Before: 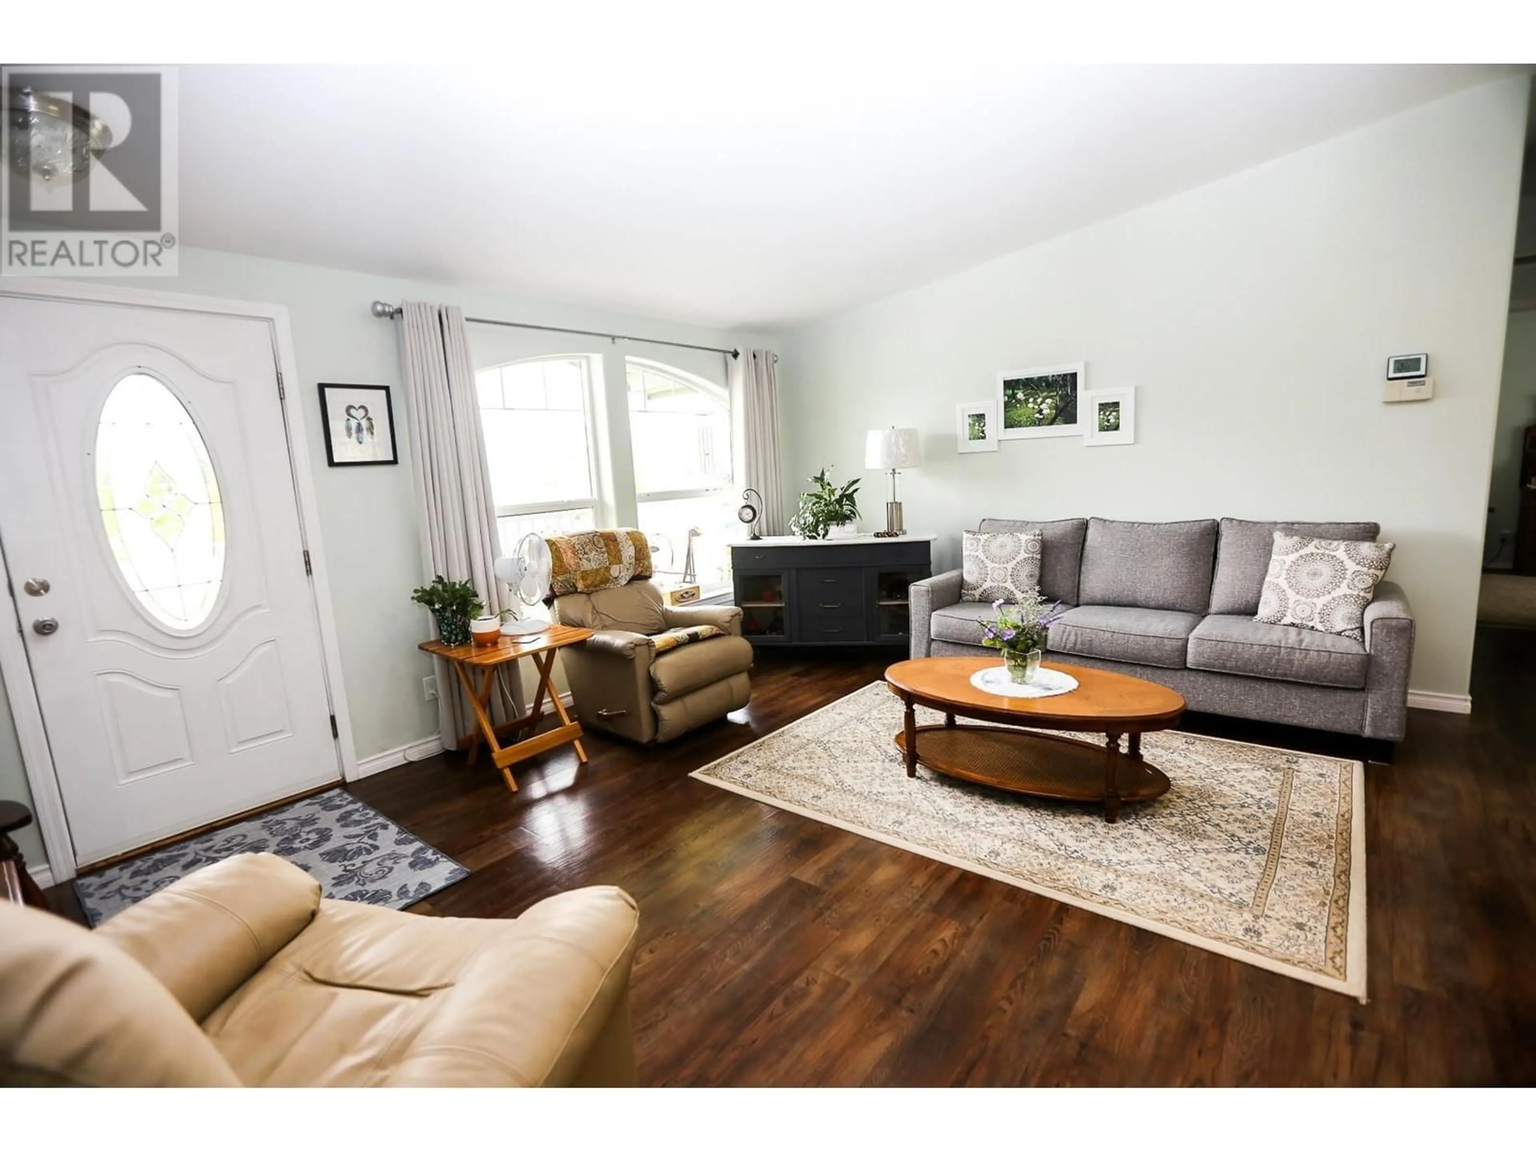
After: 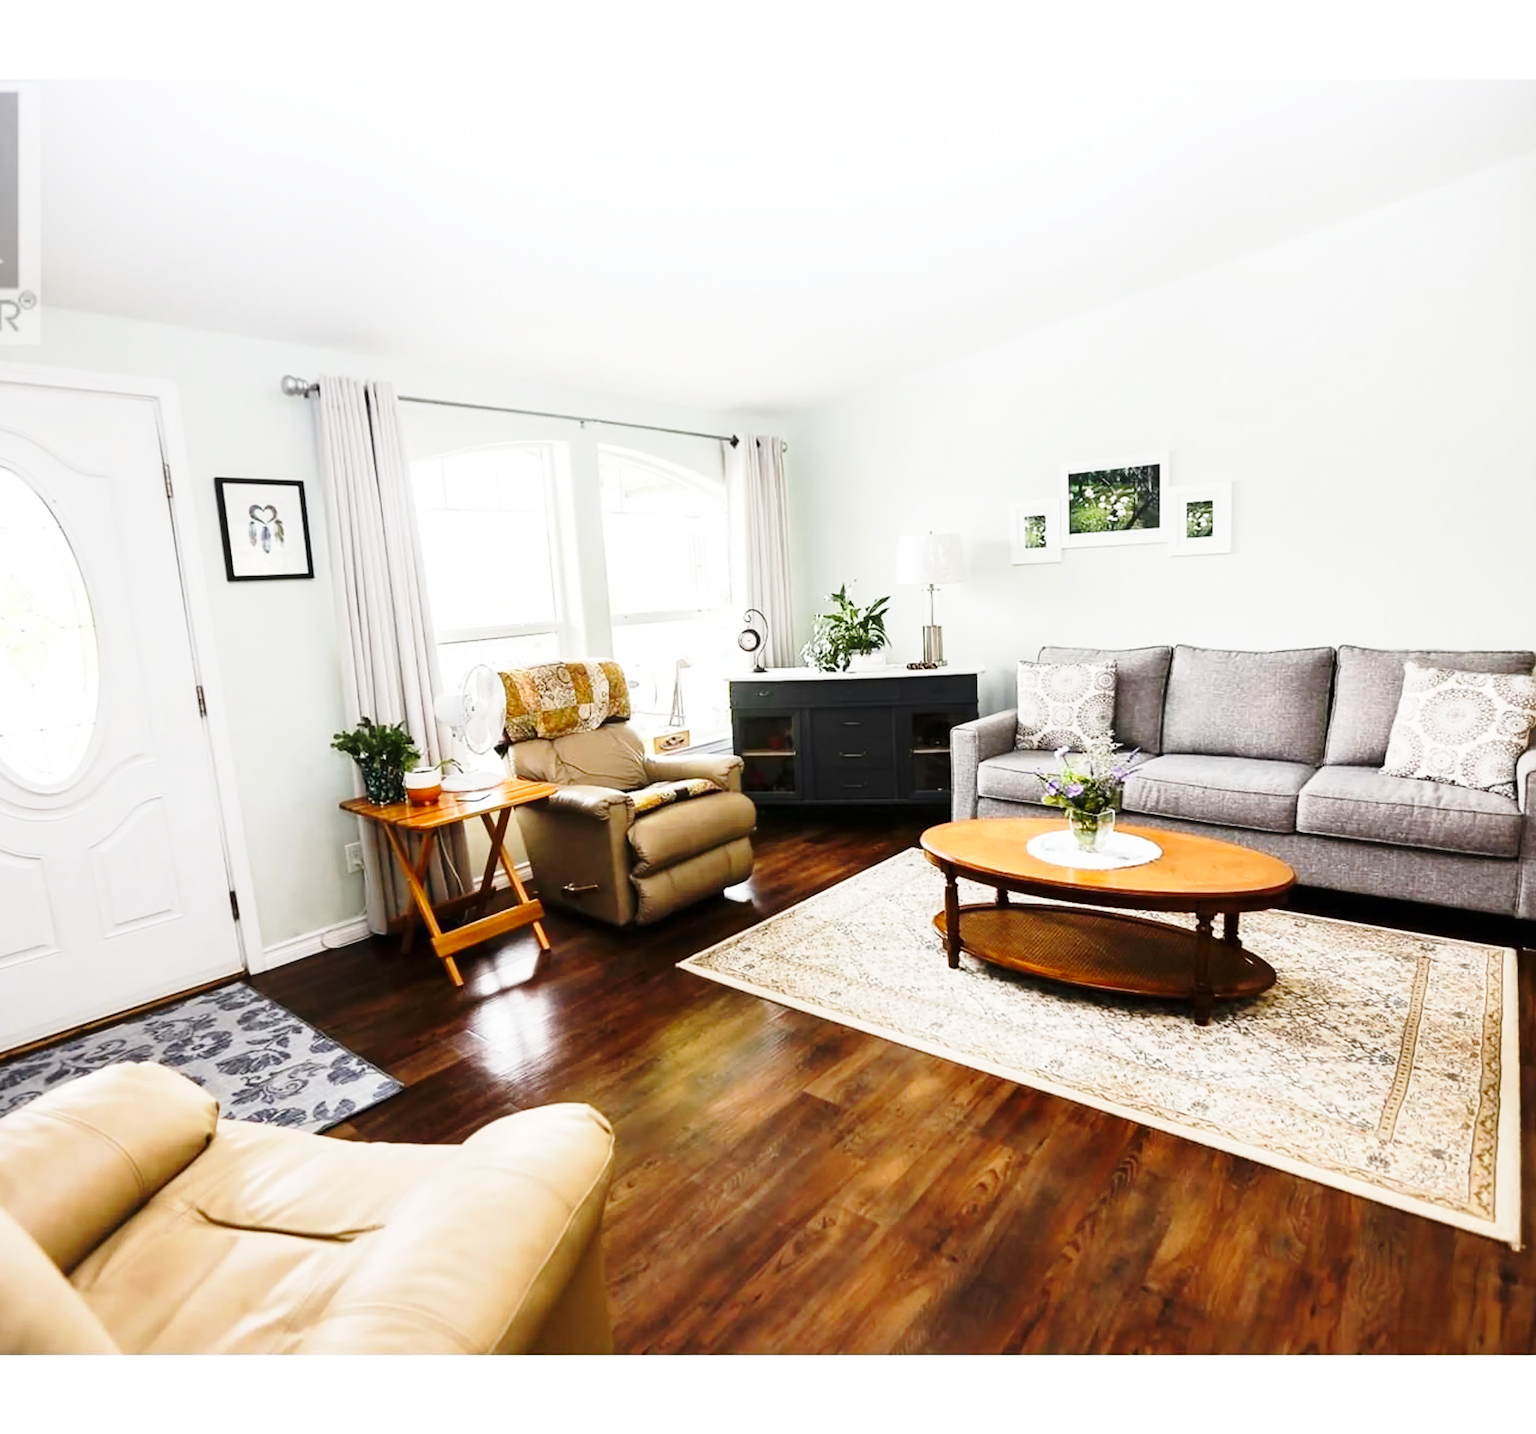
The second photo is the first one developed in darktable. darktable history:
crop and rotate: left 9.509%, right 10.181%
base curve: curves: ch0 [(0, 0) (0.028, 0.03) (0.121, 0.232) (0.46, 0.748) (0.859, 0.968) (1, 1)], preserve colors none
